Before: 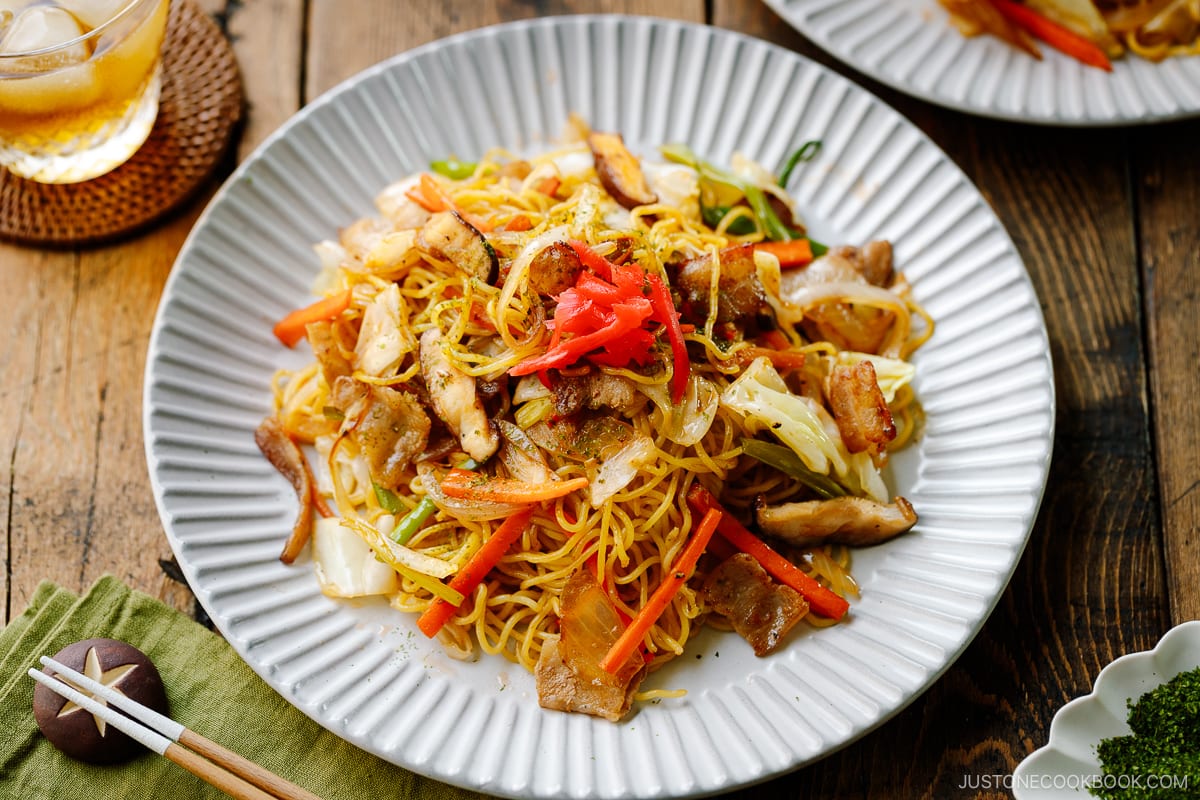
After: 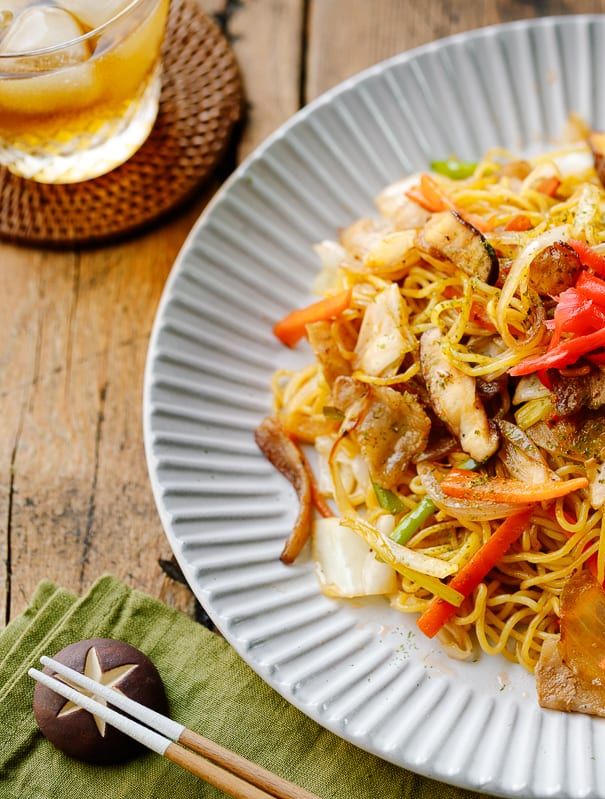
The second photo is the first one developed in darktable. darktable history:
crop and rotate: left 0.011%, top 0%, right 49.549%
